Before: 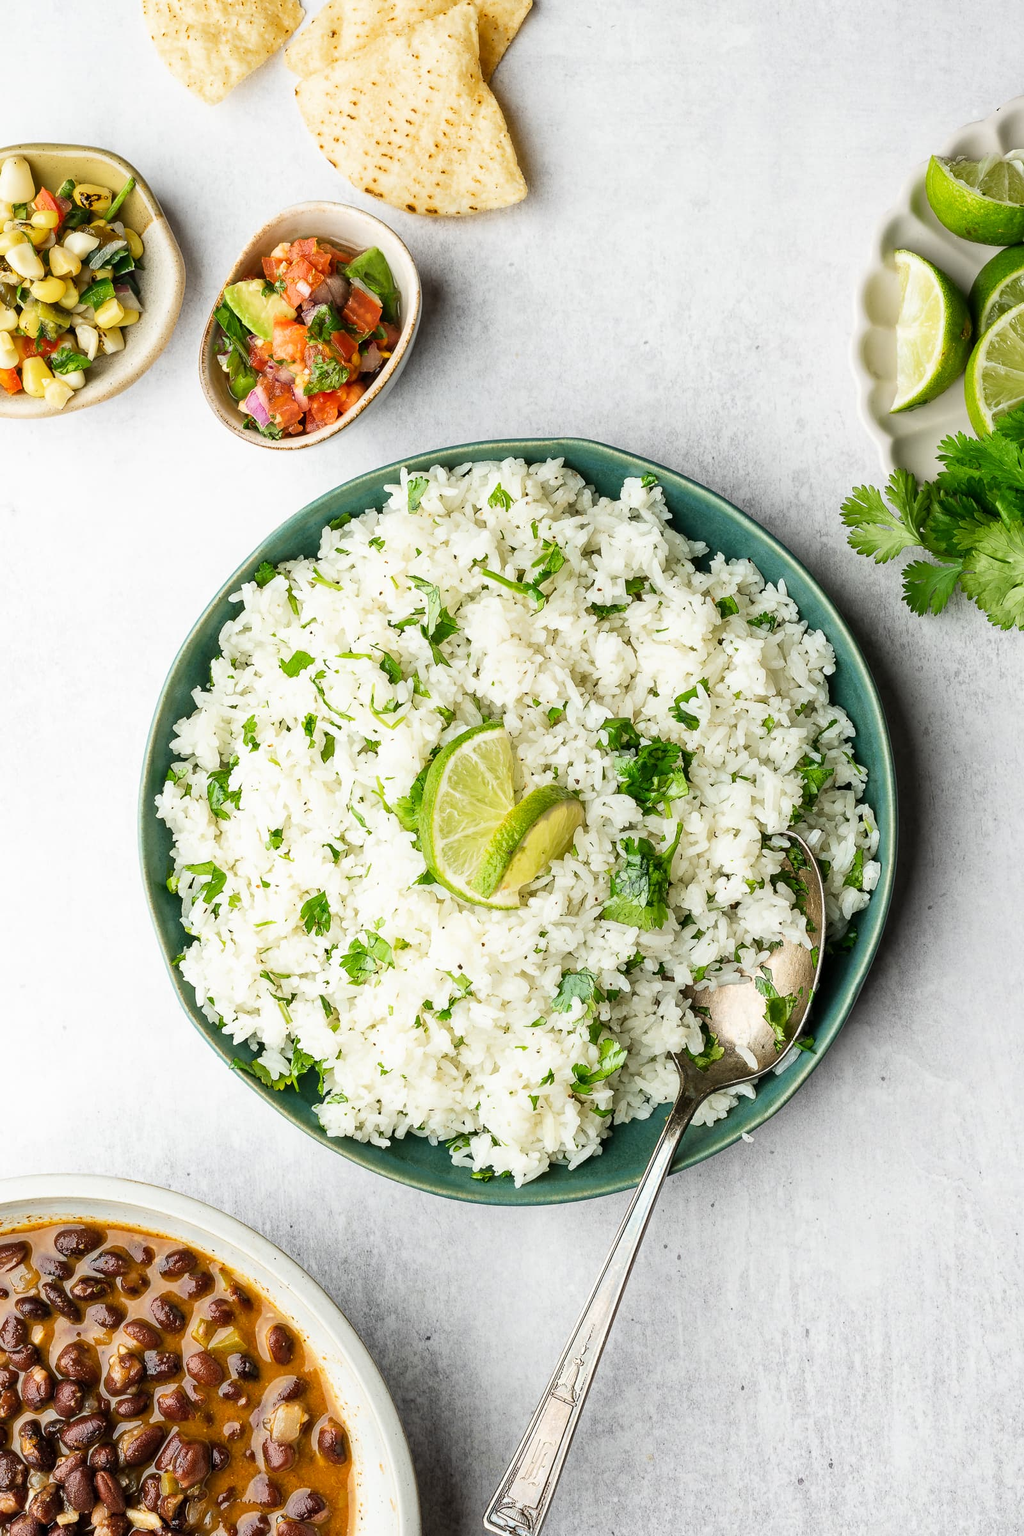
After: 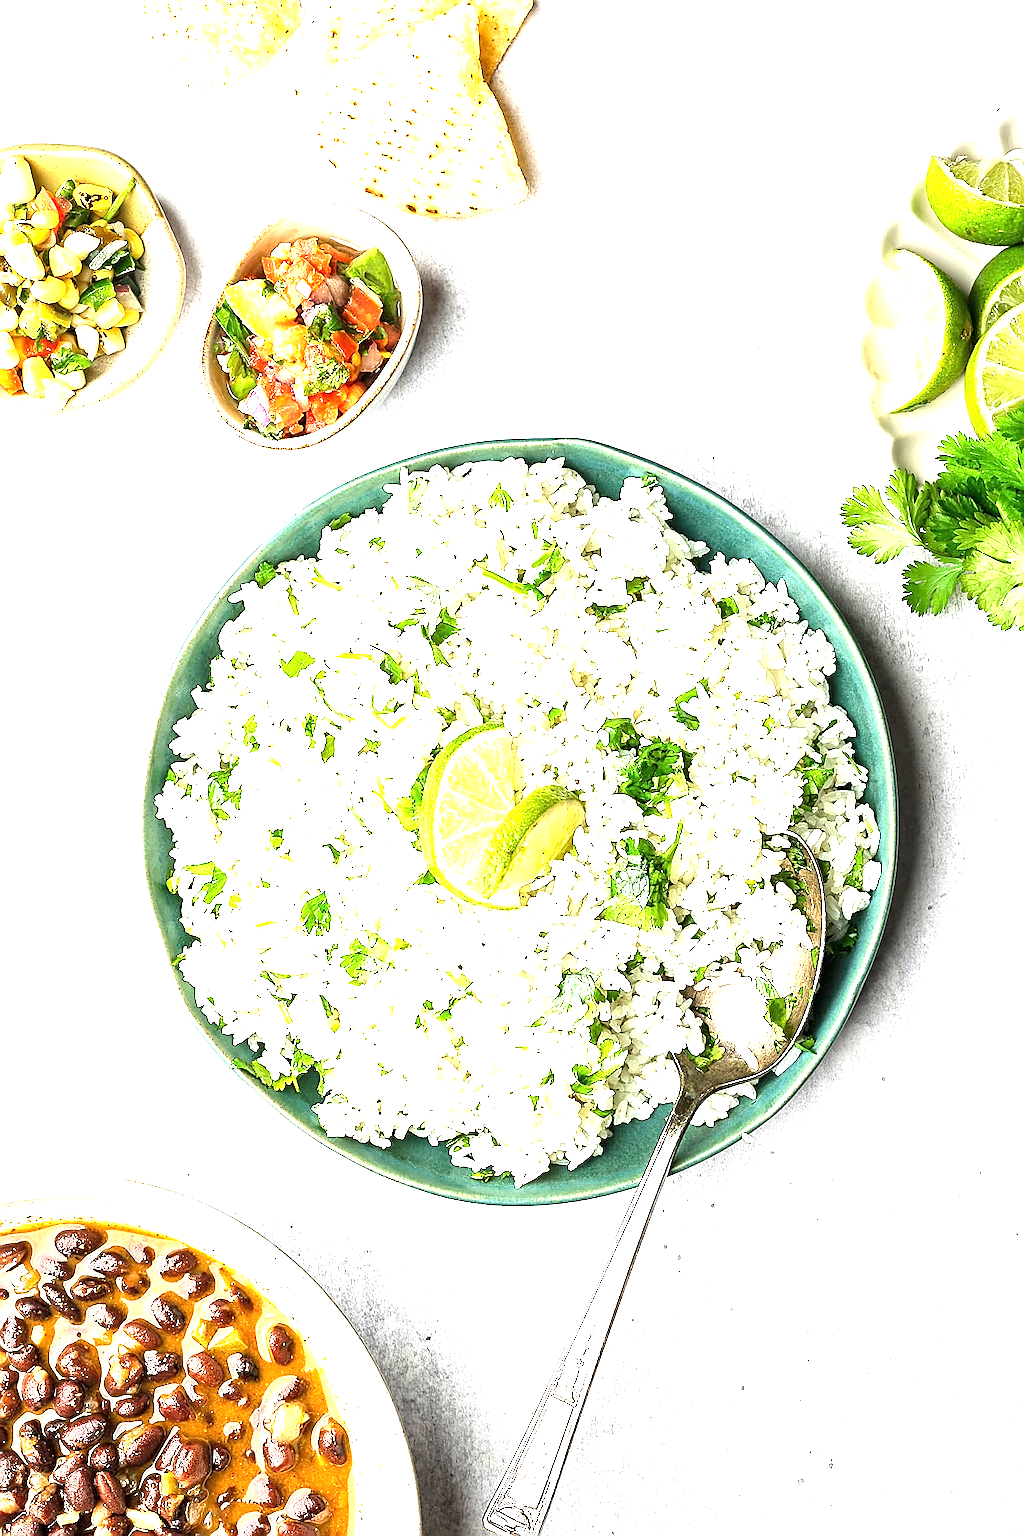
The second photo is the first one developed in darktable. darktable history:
sharpen: radius 1.666, amount 1.279
exposure: black level correction 0, exposure 1.661 EV, compensate highlight preservation false
